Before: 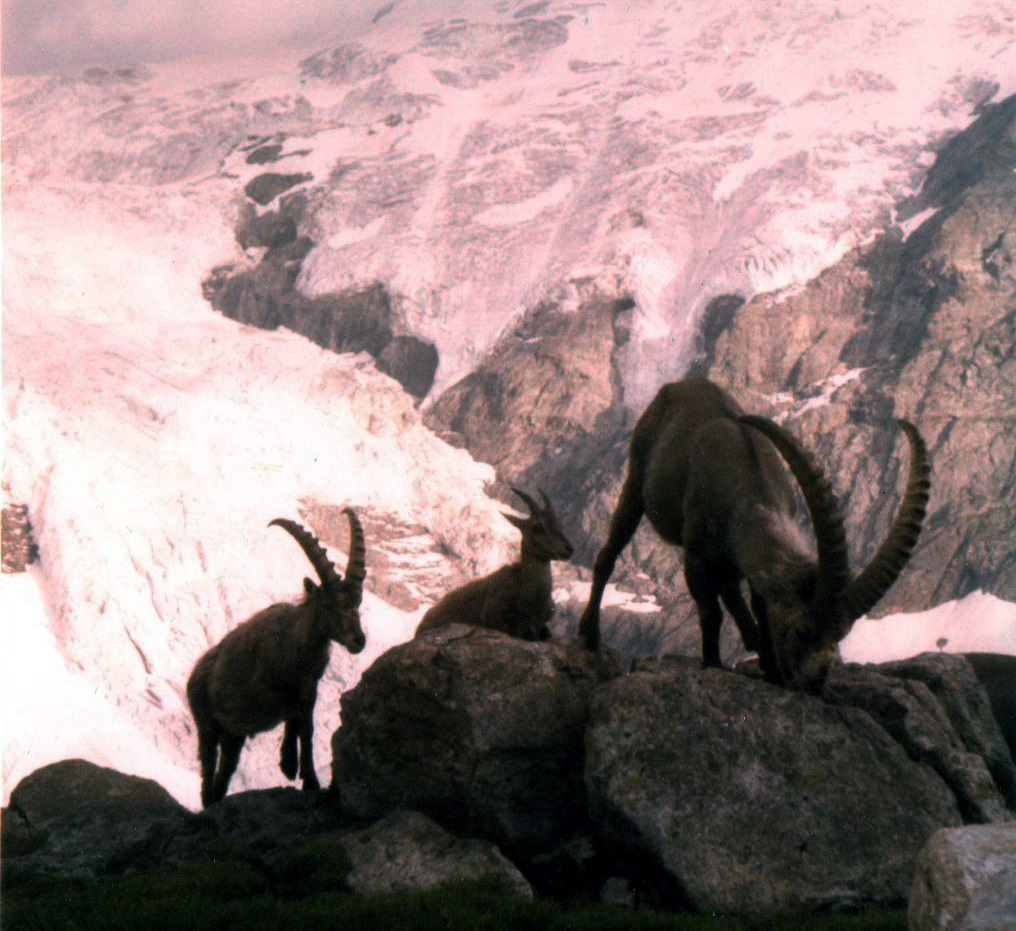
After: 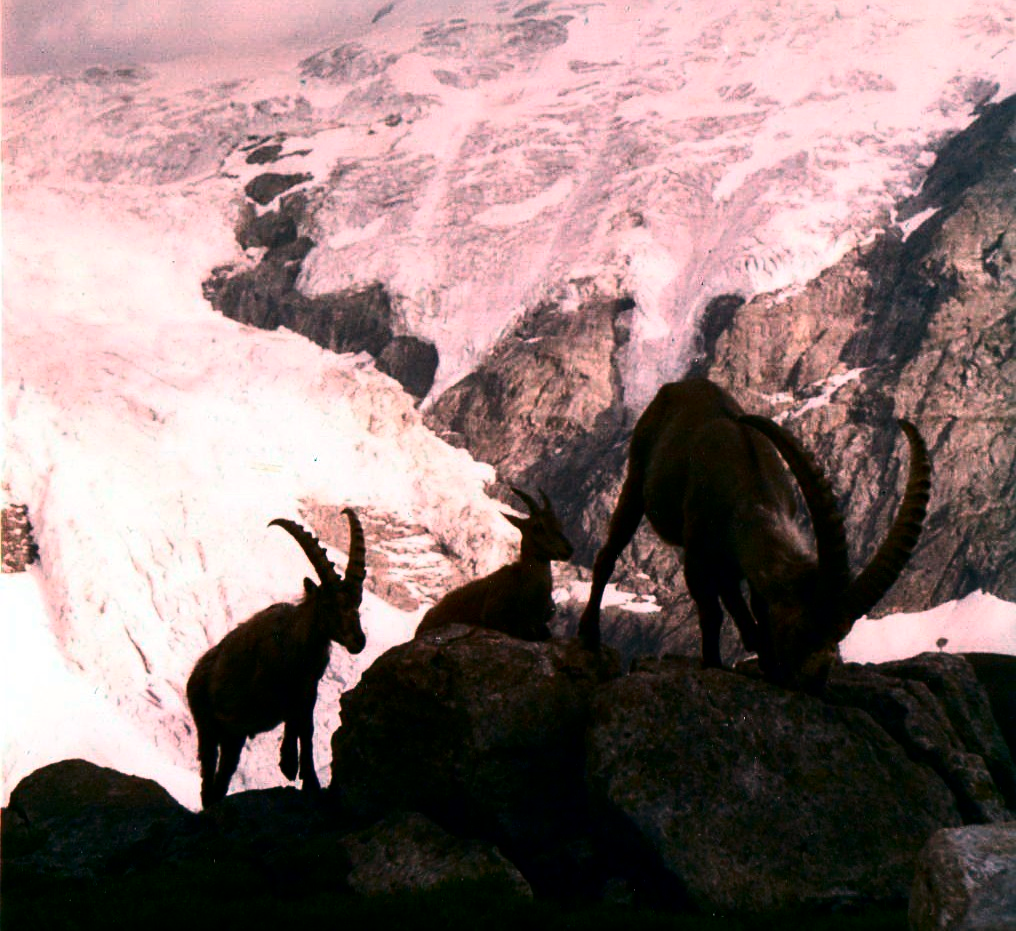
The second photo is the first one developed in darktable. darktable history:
contrast brightness saturation: contrast 0.22, brightness -0.19, saturation 0.24
sharpen: on, module defaults
